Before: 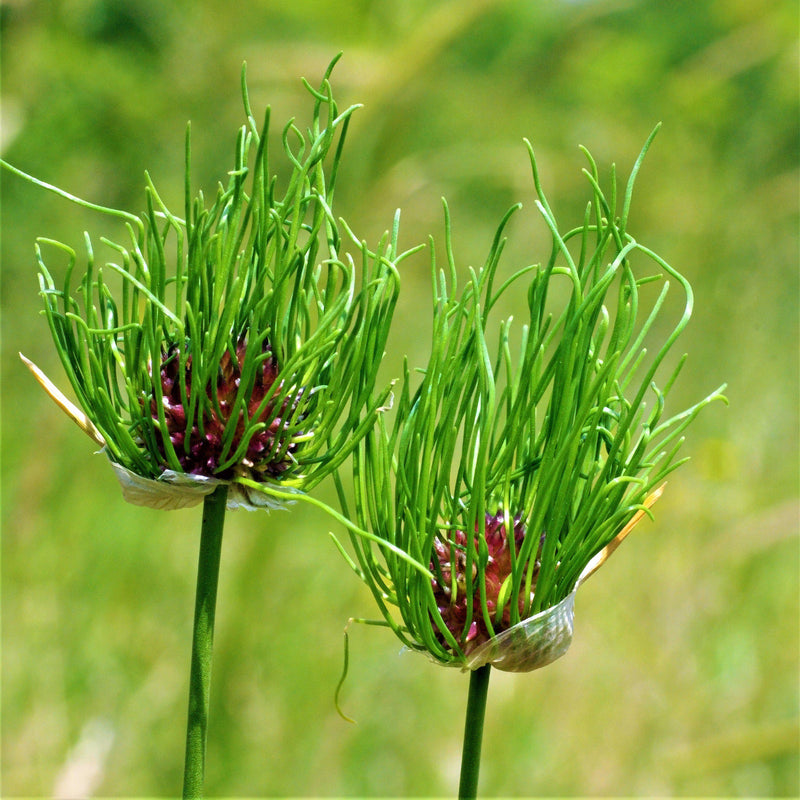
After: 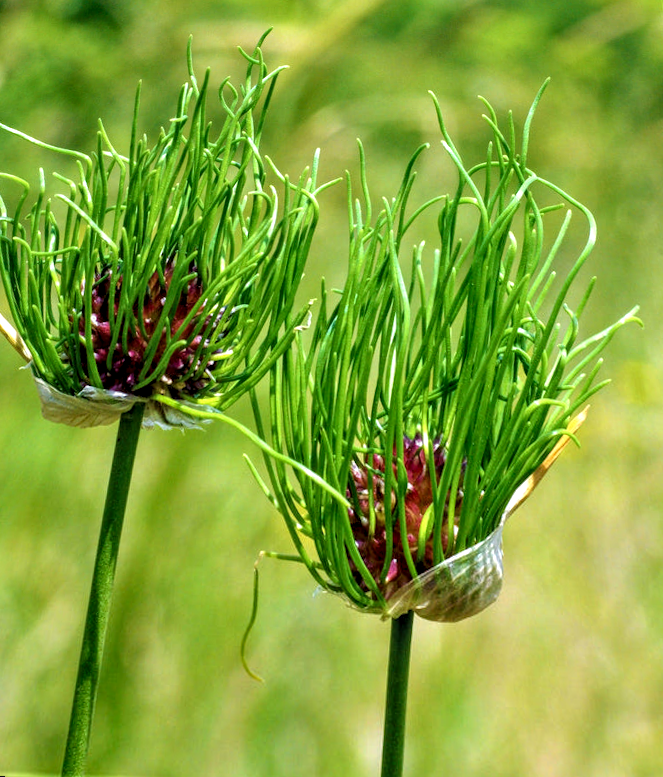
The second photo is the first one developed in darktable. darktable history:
rotate and perspective: rotation 0.72°, lens shift (vertical) -0.352, lens shift (horizontal) -0.051, crop left 0.152, crop right 0.859, crop top 0.019, crop bottom 0.964
local contrast: highlights 61%, detail 143%, midtone range 0.428
exposure: exposure 0.128 EV, compensate highlight preservation false
tone equalizer: on, module defaults
